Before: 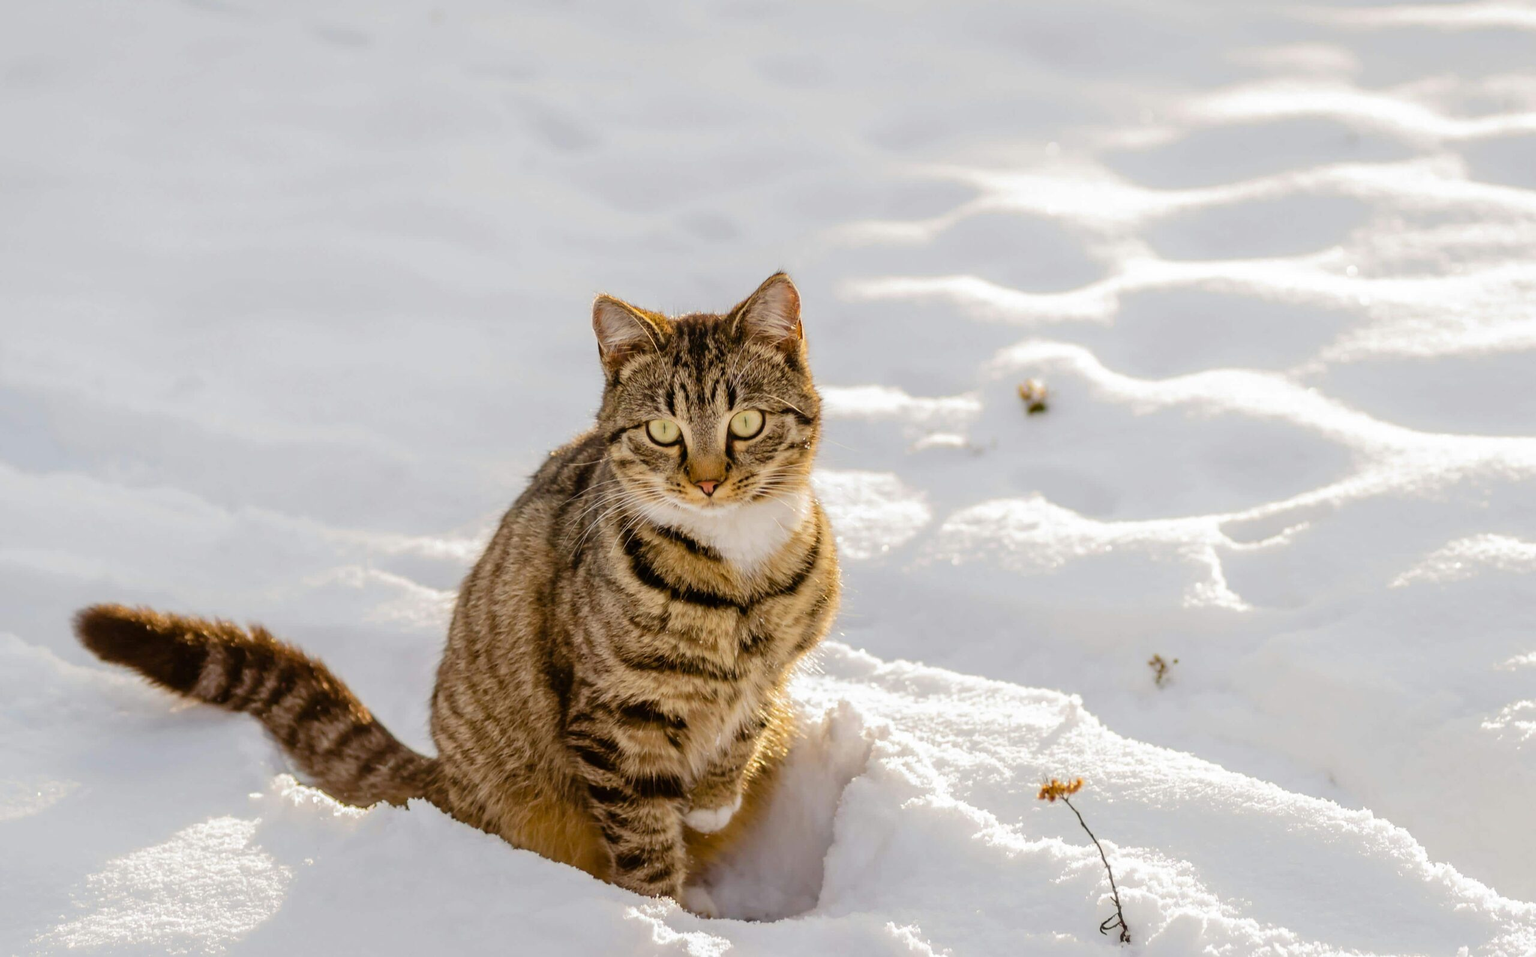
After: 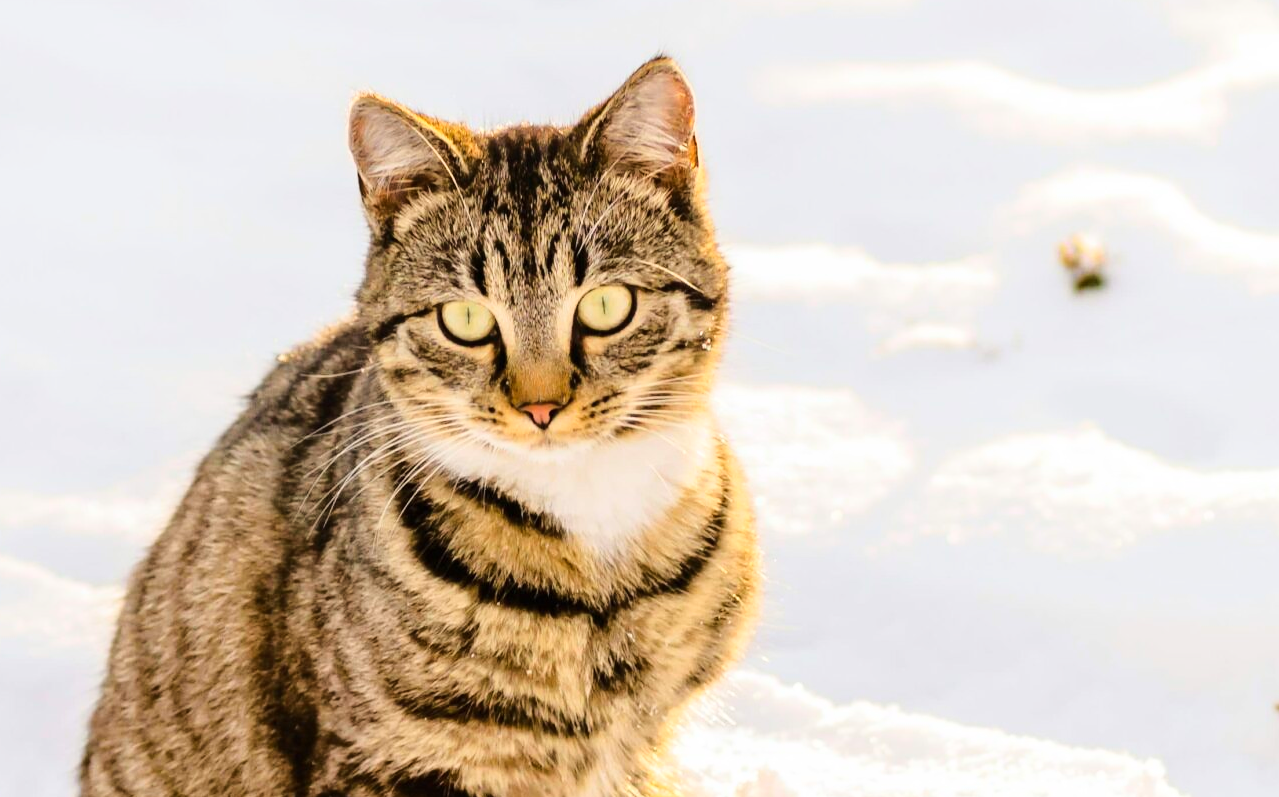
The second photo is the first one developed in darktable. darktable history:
crop: left 25%, top 25%, right 25%, bottom 25%
base curve: curves: ch0 [(0, 0) (0.028, 0.03) (0.121, 0.232) (0.46, 0.748) (0.859, 0.968) (1, 1)]
